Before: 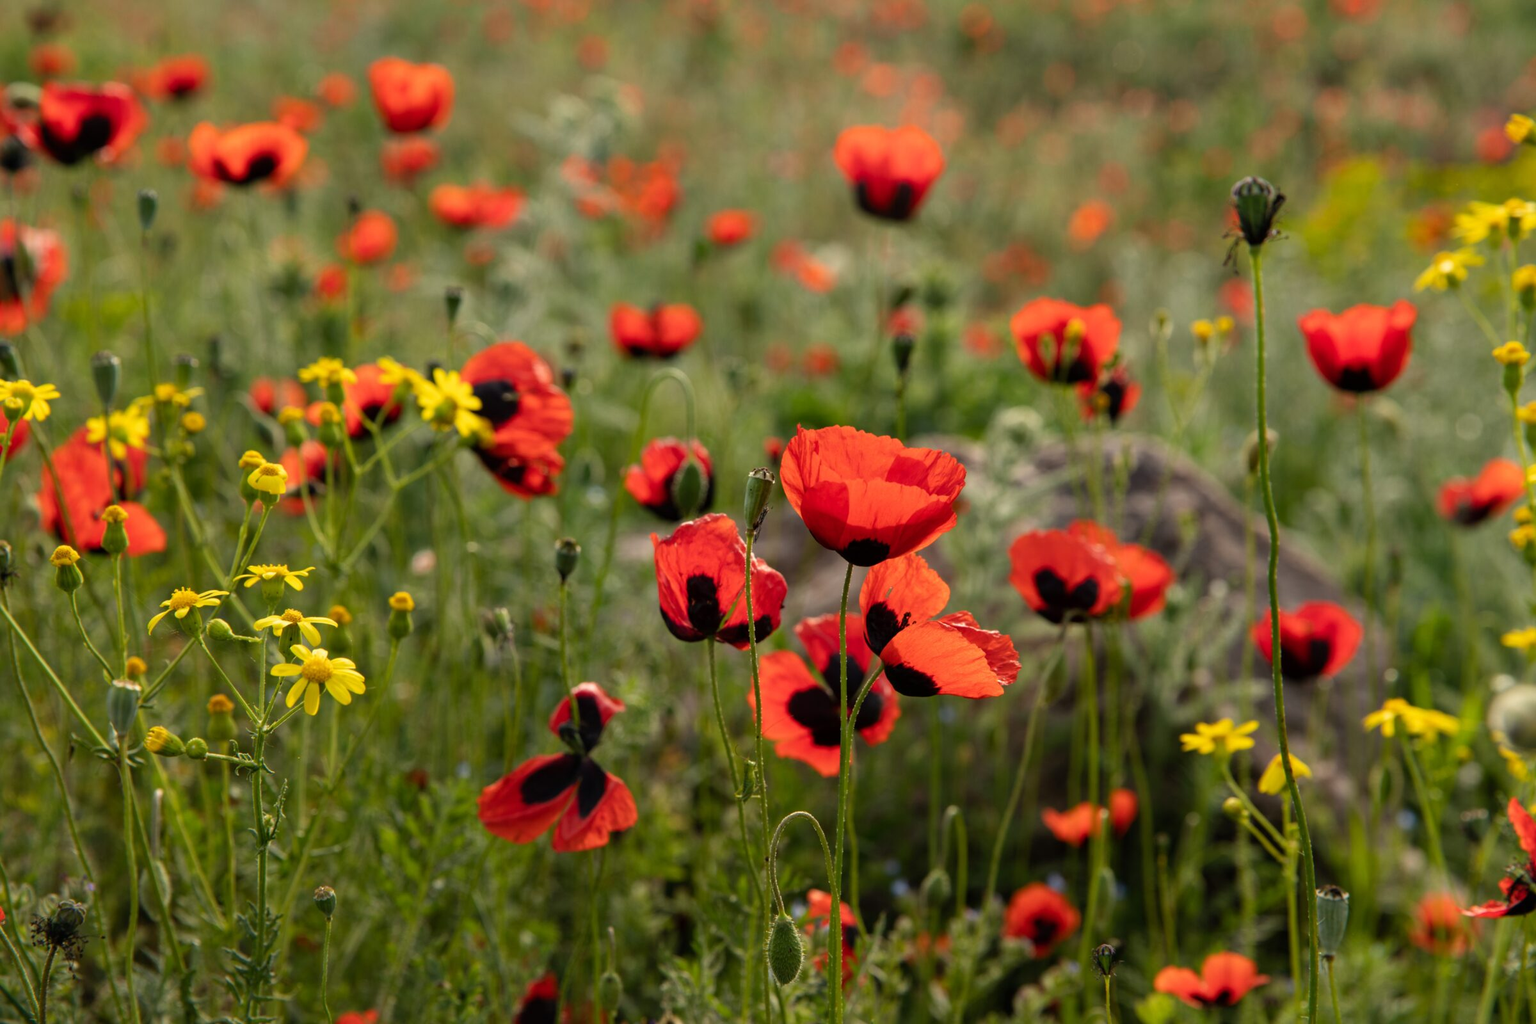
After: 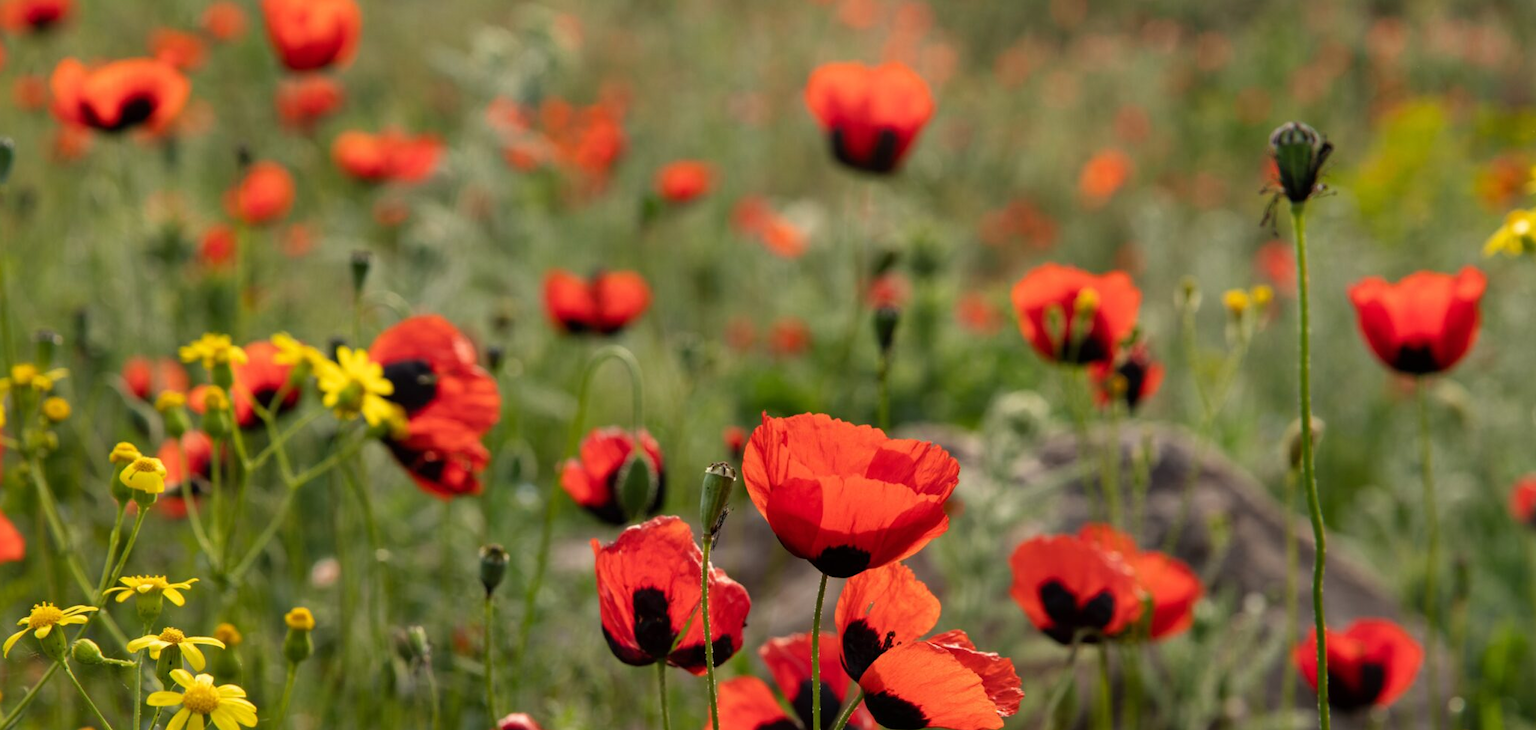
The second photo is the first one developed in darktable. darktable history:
crop and rotate: left 9.461%, top 7.085%, right 4.985%, bottom 31.869%
tone equalizer: on, module defaults
